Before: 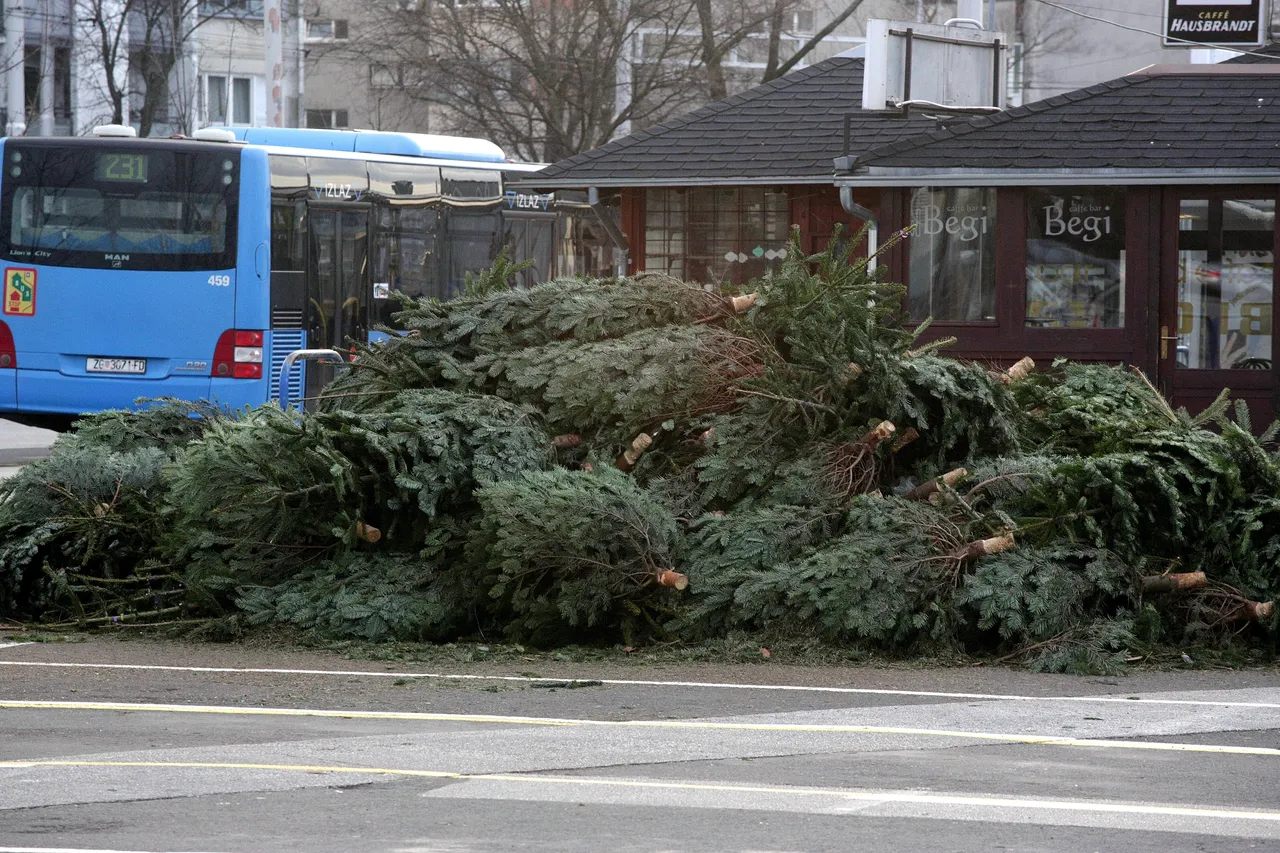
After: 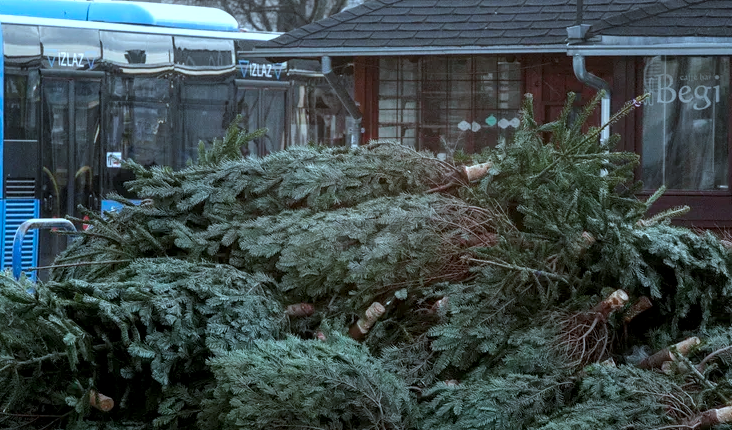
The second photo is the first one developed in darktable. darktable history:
local contrast: on, module defaults
crop: left 20.932%, top 15.471%, right 21.848%, bottom 34.081%
color correction: highlights a* -9.73, highlights b* -21.22
